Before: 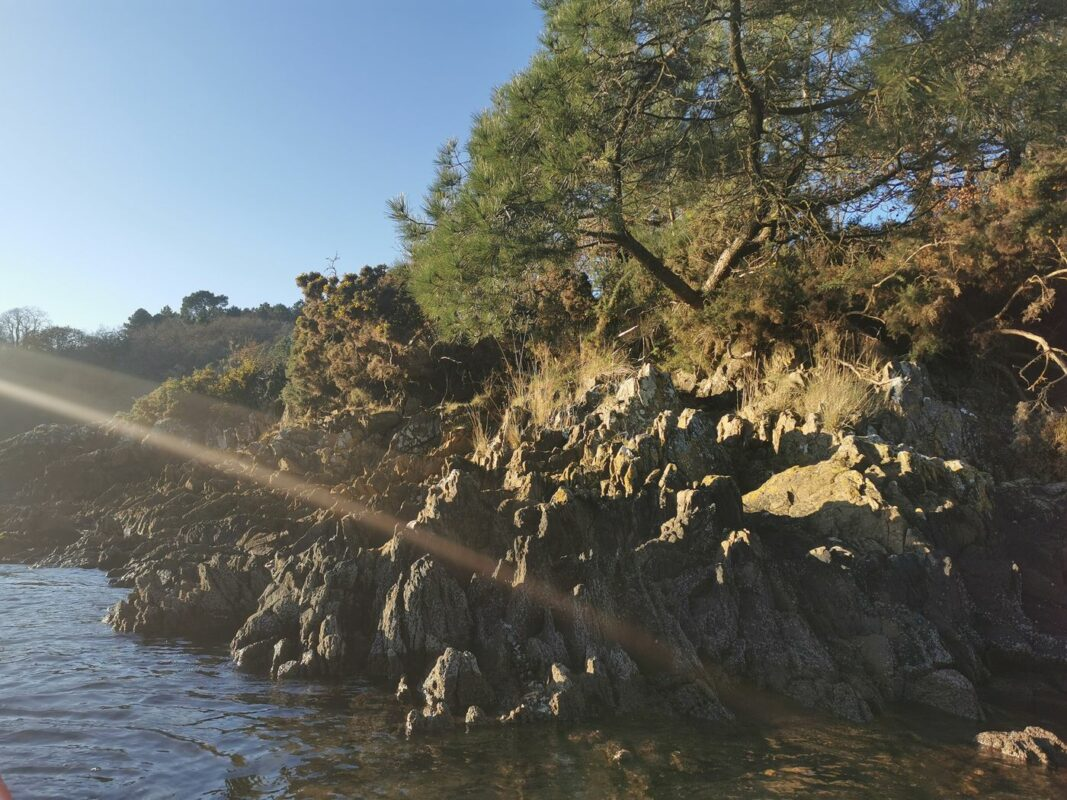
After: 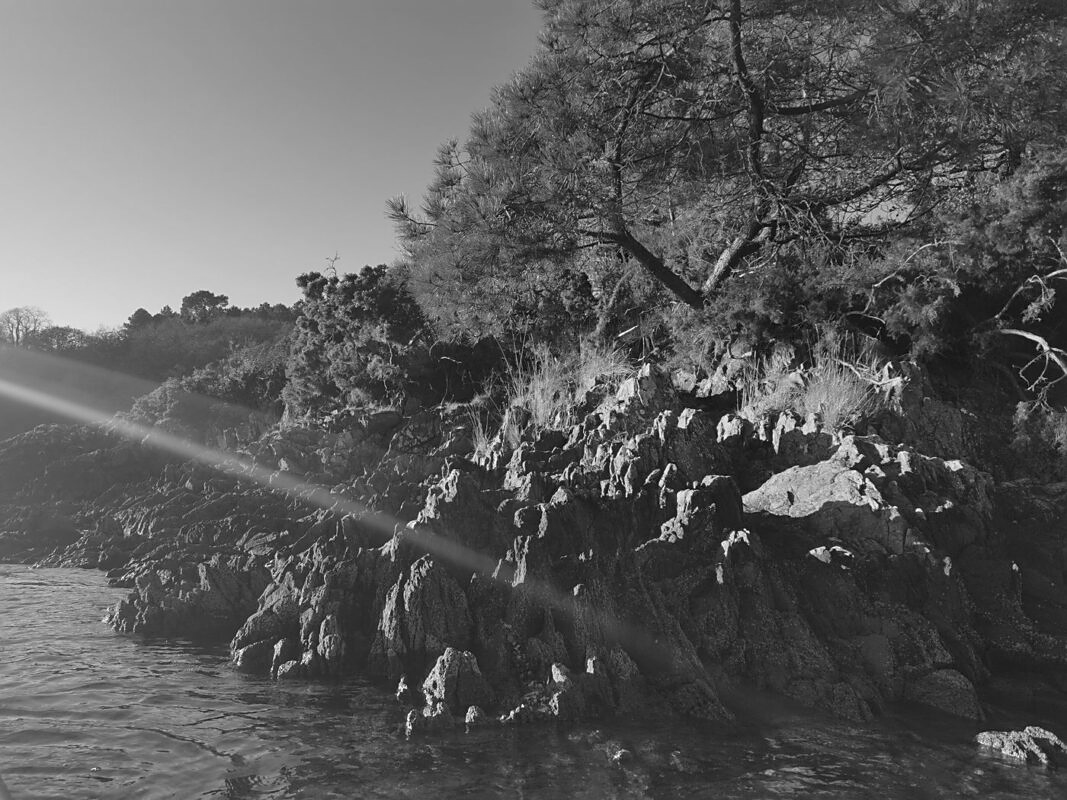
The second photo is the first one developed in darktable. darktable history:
graduated density: on, module defaults
sharpen: radius 1.864, amount 0.398, threshold 1.271
monochrome: on, module defaults
